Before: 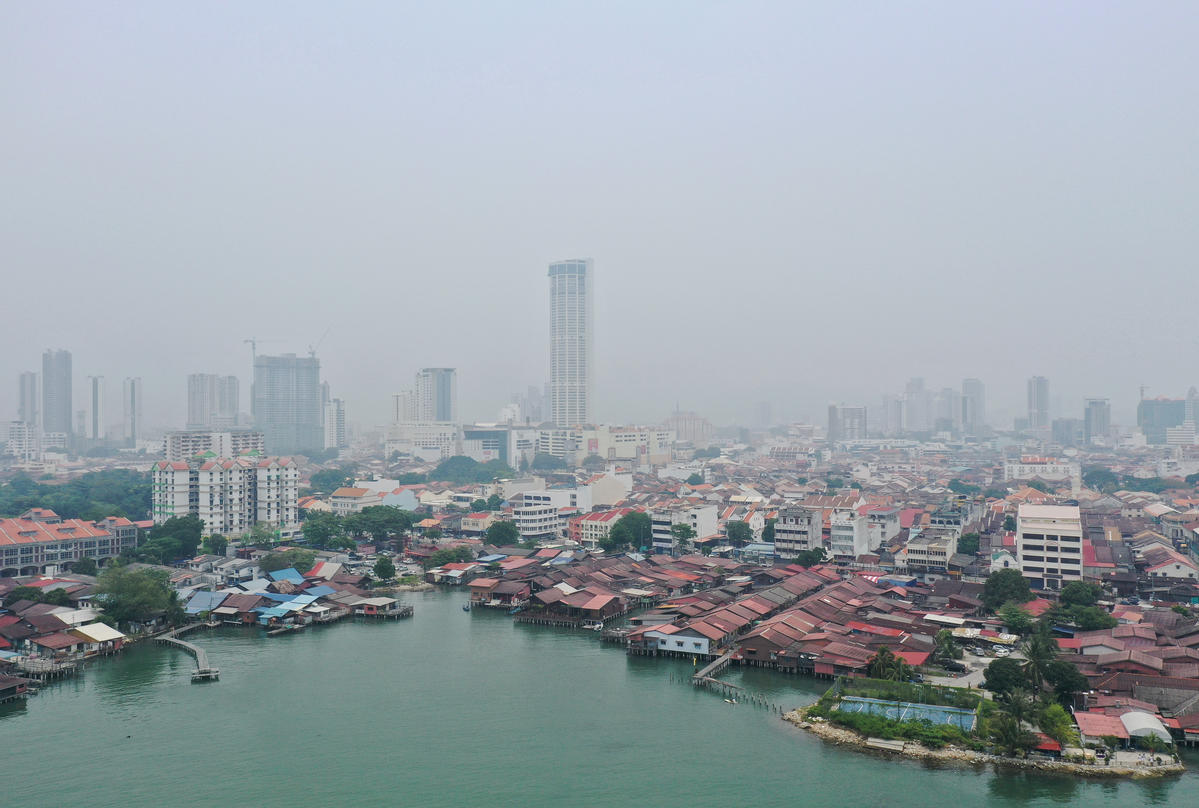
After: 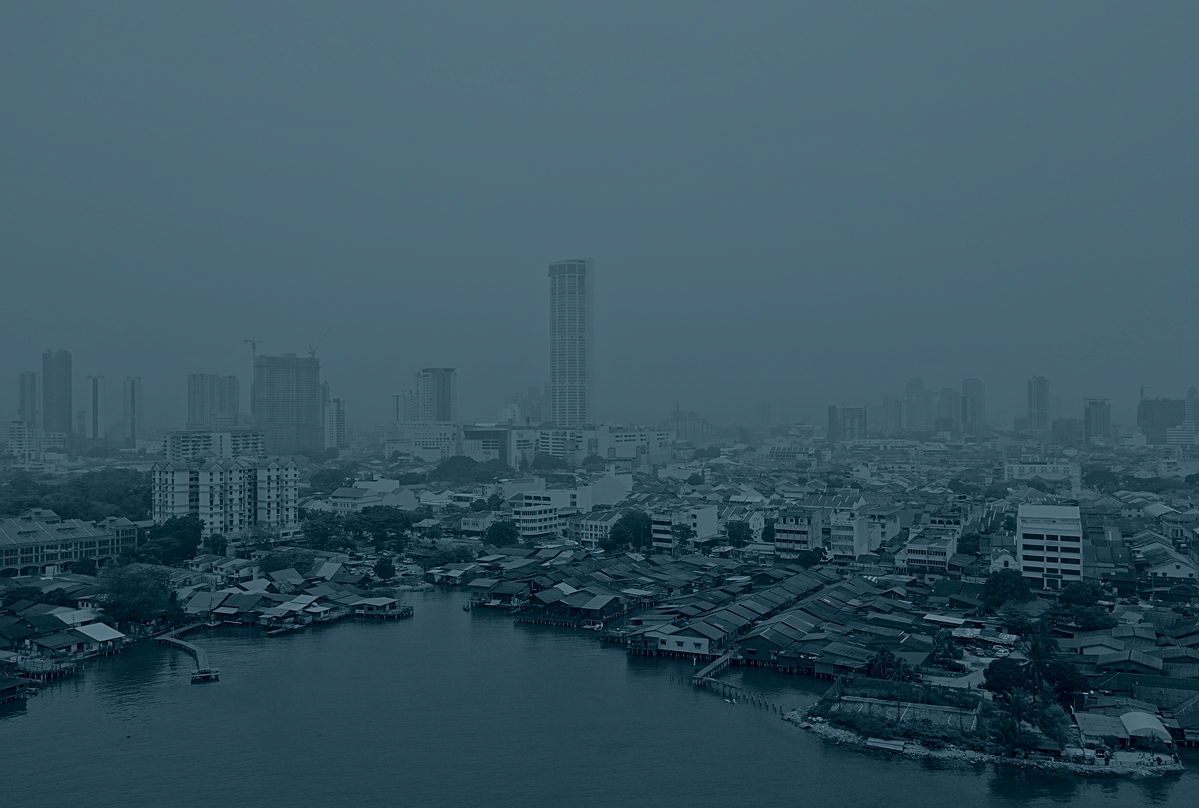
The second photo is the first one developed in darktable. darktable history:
contrast brightness saturation: saturation -0.05
colorize: hue 194.4°, saturation 29%, source mix 61.75%, lightness 3.98%, version 1
sharpen: on, module defaults
